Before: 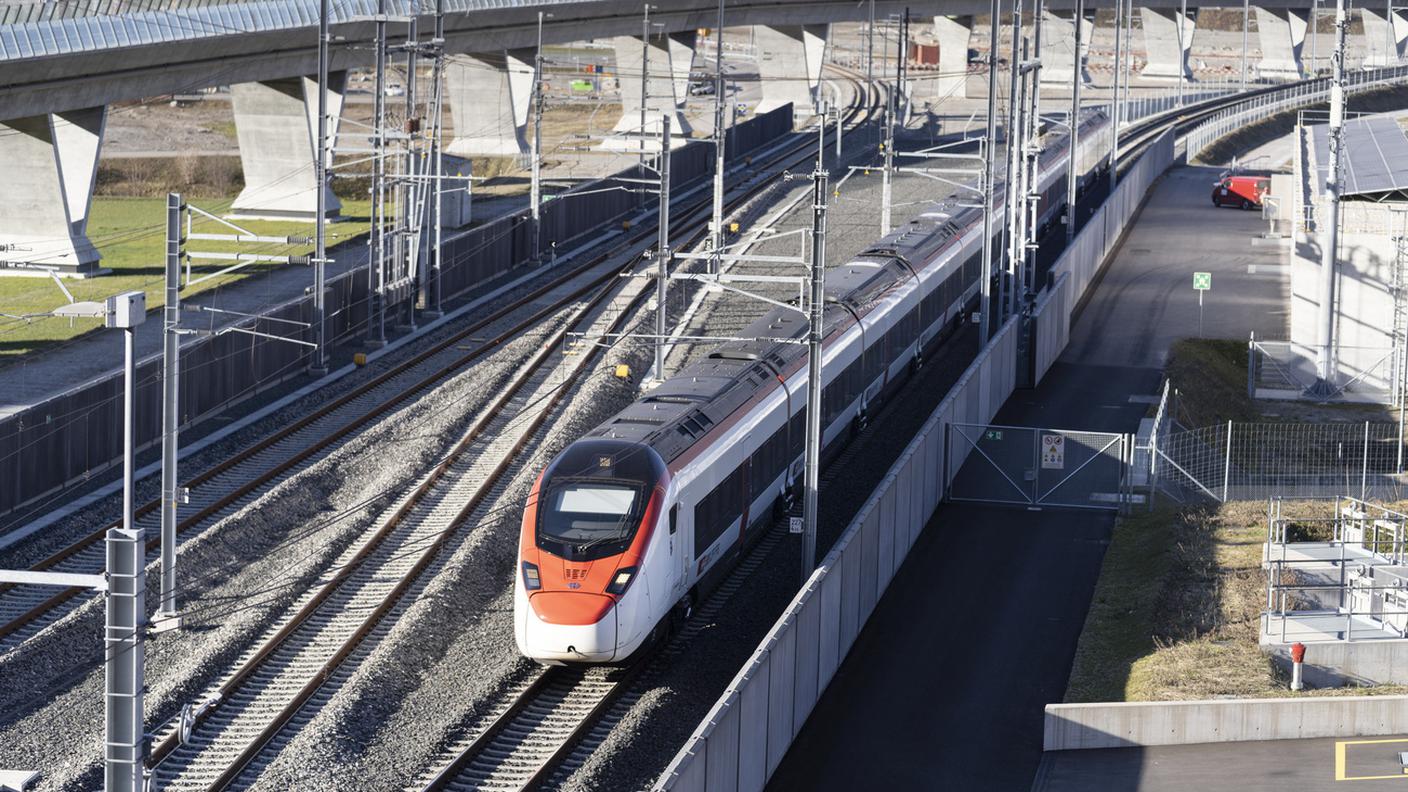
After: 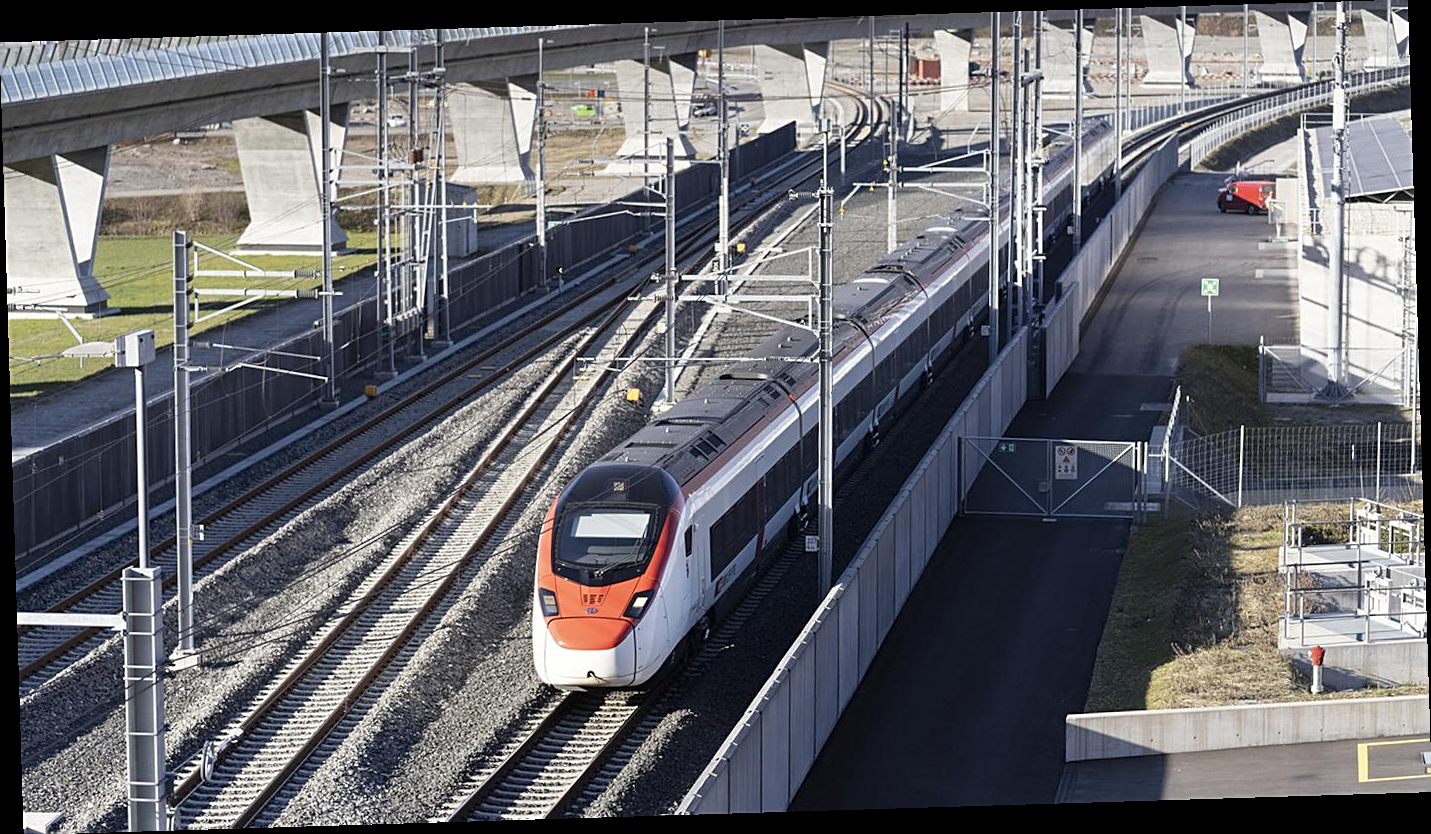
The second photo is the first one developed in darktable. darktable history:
rotate and perspective: rotation -1.75°, automatic cropping off
sharpen: on, module defaults
